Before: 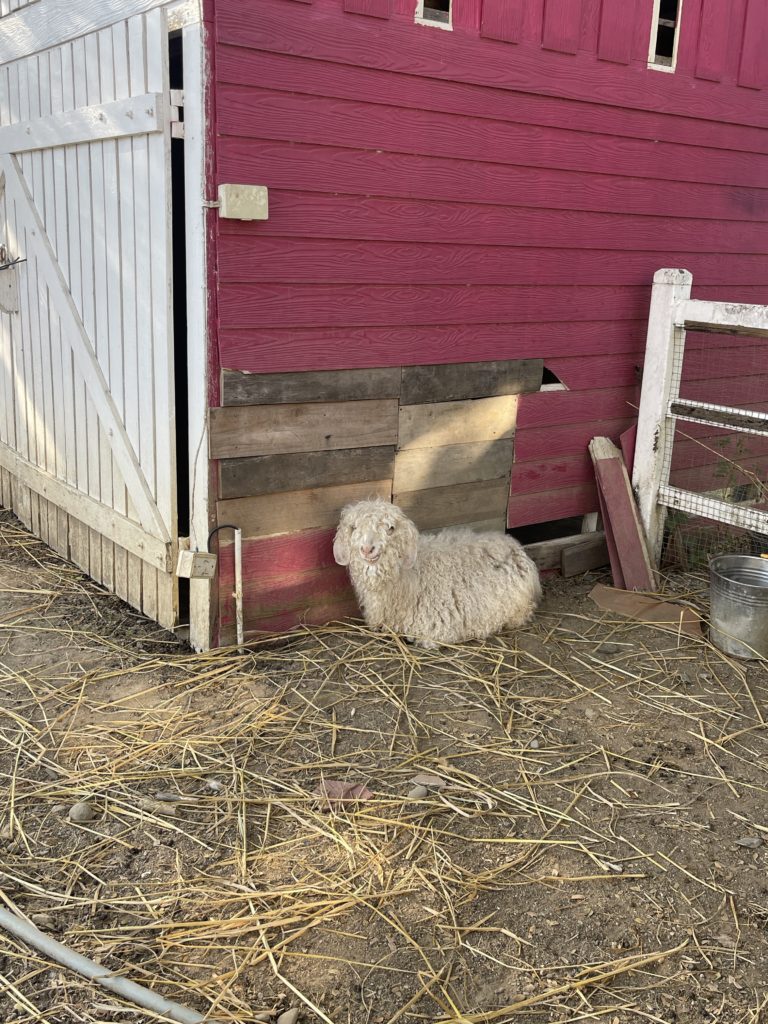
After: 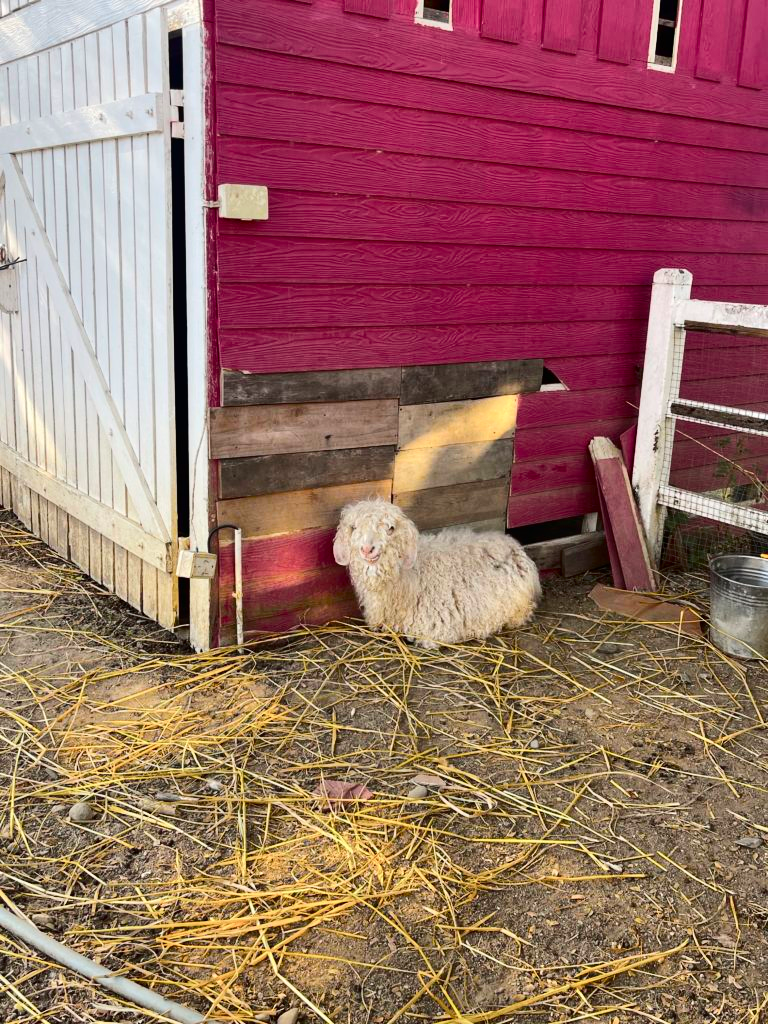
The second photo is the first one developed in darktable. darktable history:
tone curve: curves: ch0 [(0, 0) (0.126, 0.061) (0.338, 0.285) (0.494, 0.518) (0.703, 0.762) (1, 1)]; ch1 [(0, 0) (0.364, 0.322) (0.443, 0.441) (0.5, 0.501) (0.55, 0.578) (1, 1)]; ch2 [(0, 0) (0.44, 0.424) (0.501, 0.499) (0.557, 0.564) (0.613, 0.682) (0.707, 0.746) (1, 1)], color space Lab, independent channels, preserve colors none
